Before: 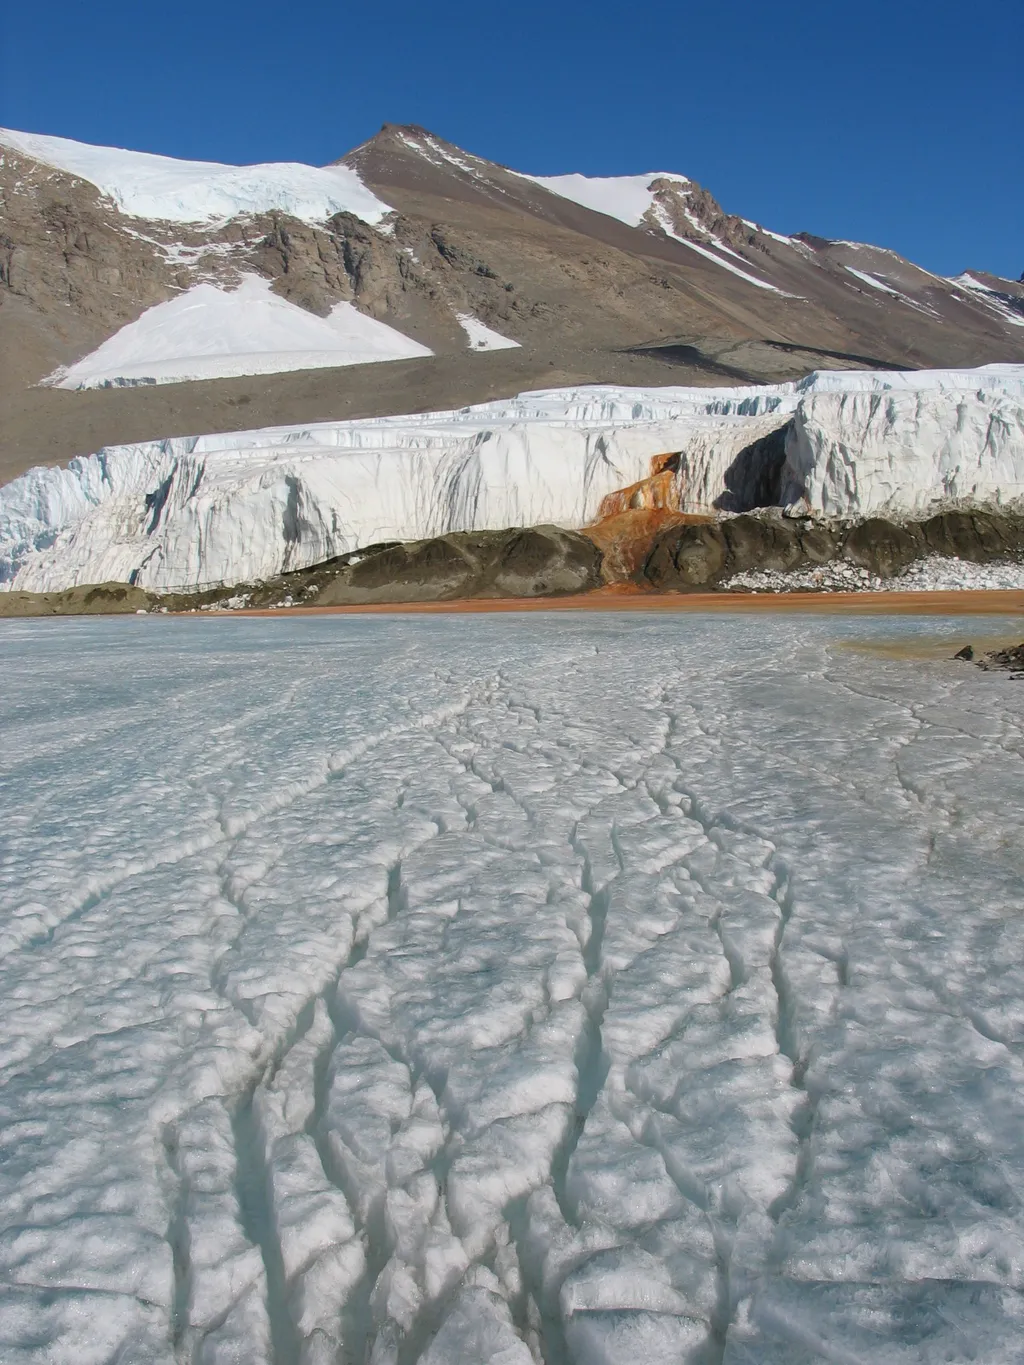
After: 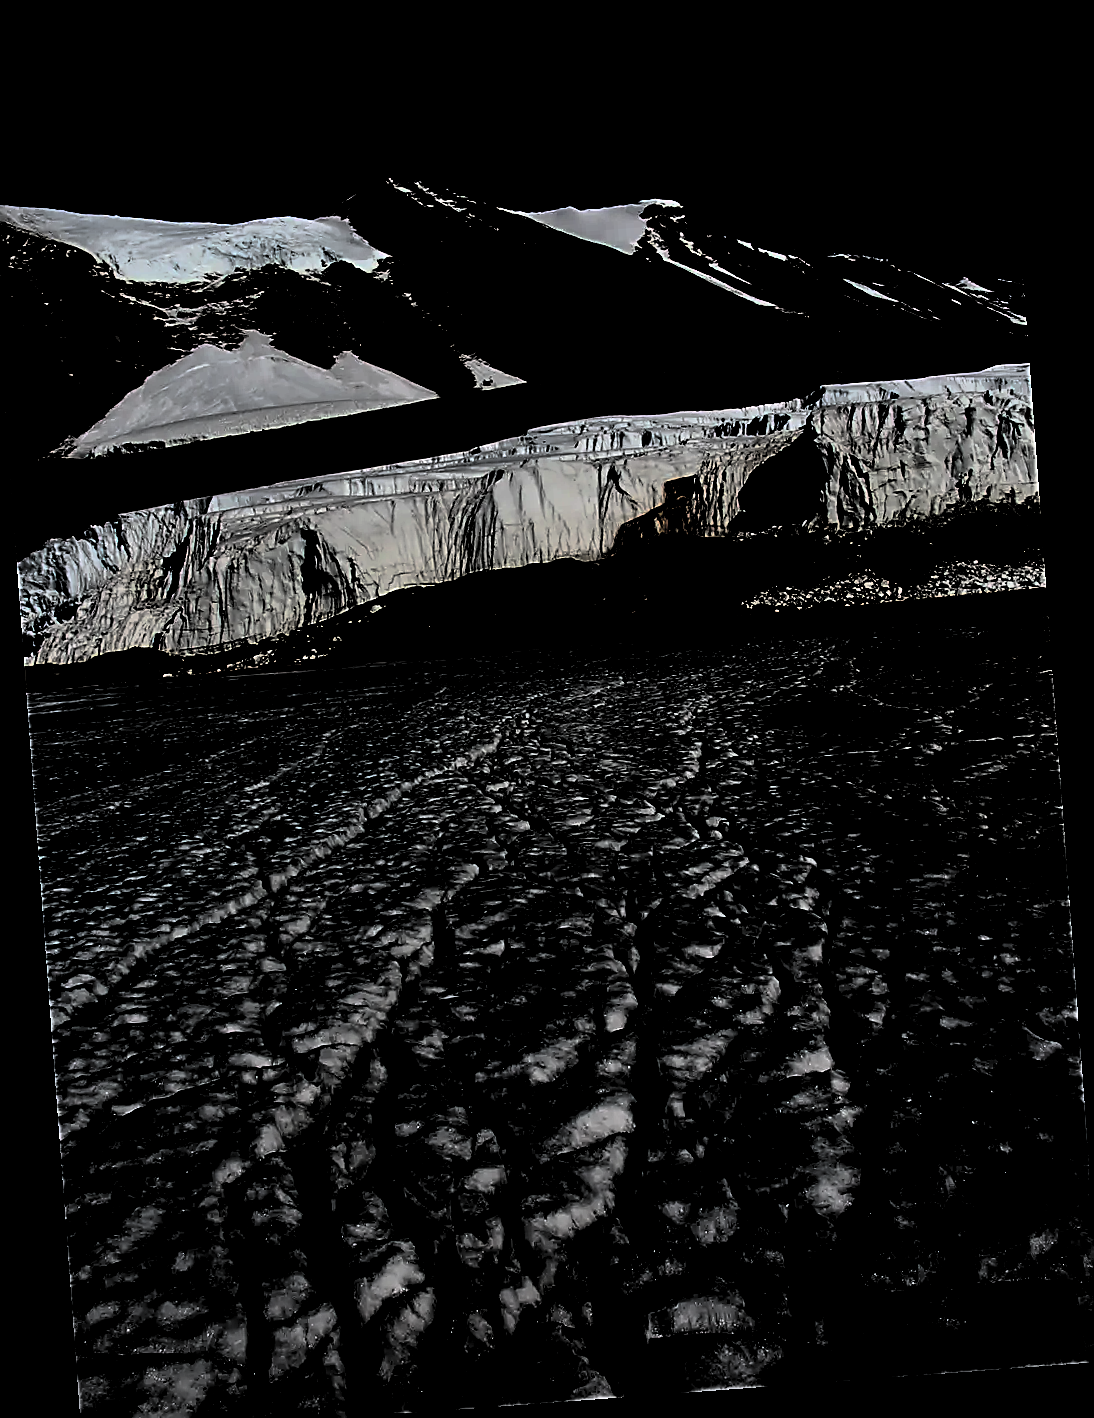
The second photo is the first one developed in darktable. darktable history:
shadows and highlights: soften with gaussian
sharpen: amount 0.75
crop and rotate: left 1.774%, right 0.633%, bottom 1.28%
rotate and perspective: rotation -4.25°, automatic cropping off
tone curve: curves: ch0 [(0, 0) (0.003, 0.029) (0.011, 0.034) (0.025, 0.044) (0.044, 0.057) (0.069, 0.07) (0.1, 0.084) (0.136, 0.104) (0.177, 0.127) (0.224, 0.156) (0.277, 0.192) (0.335, 0.236) (0.399, 0.284) (0.468, 0.339) (0.543, 0.393) (0.623, 0.454) (0.709, 0.541) (0.801, 0.65) (0.898, 0.766) (1, 1)], preserve colors none
vignetting: fall-off radius 31.48%, brightness -0.472
levels: levels [0.514, 0.759, 1]
contrast brightness saturation: saturation -0.05
